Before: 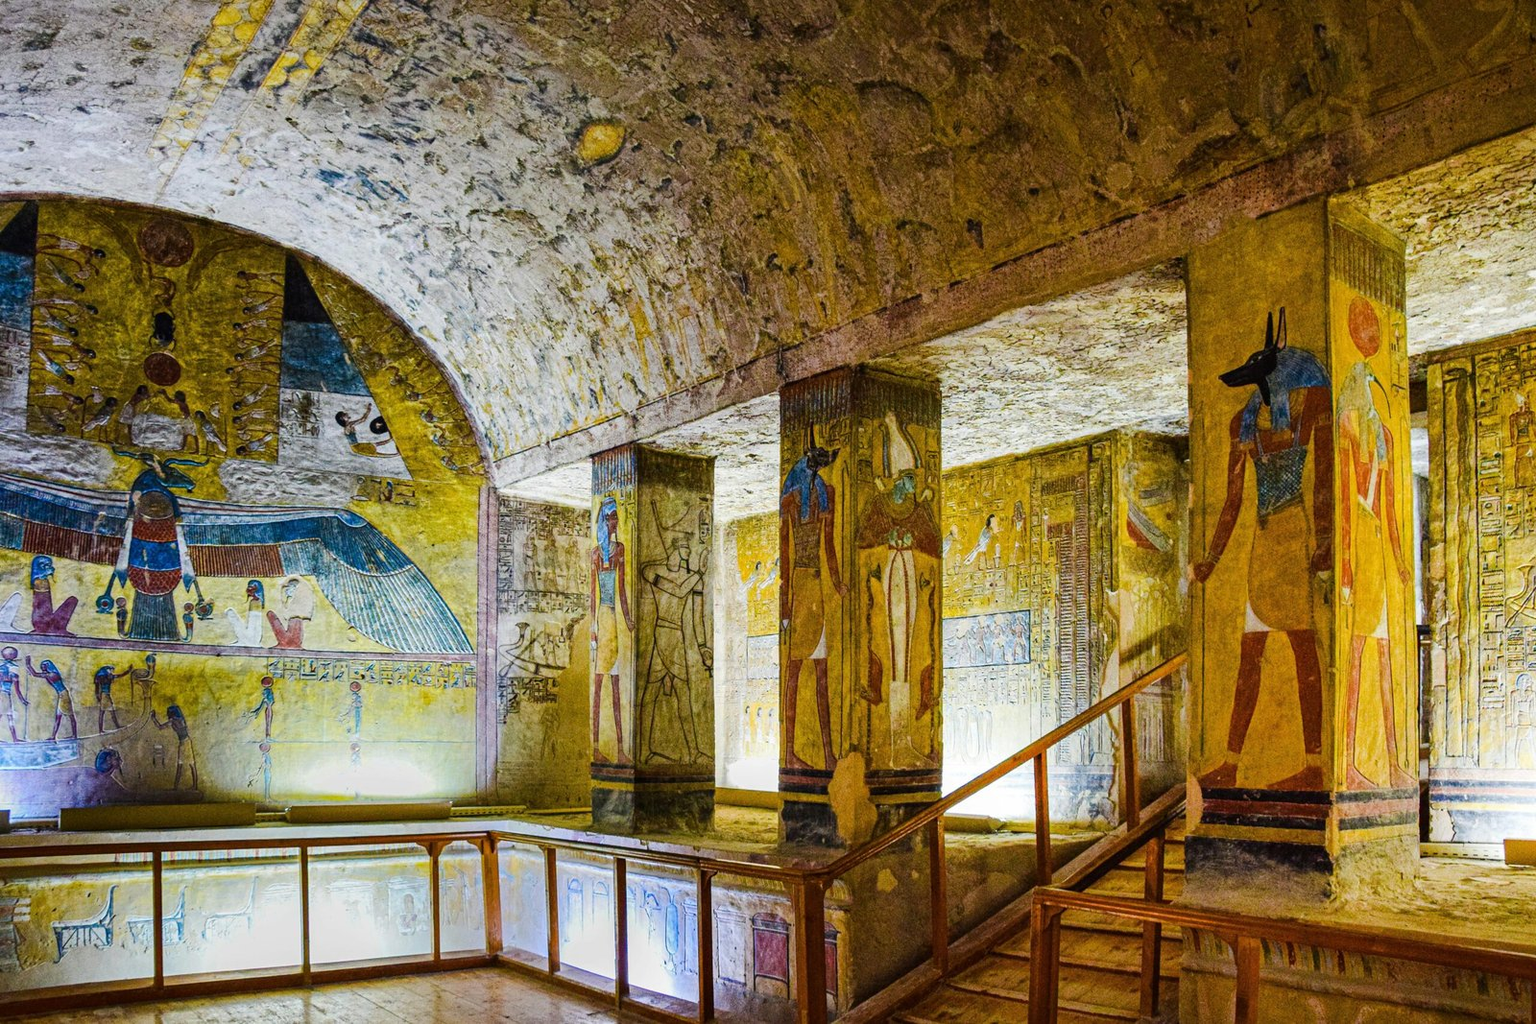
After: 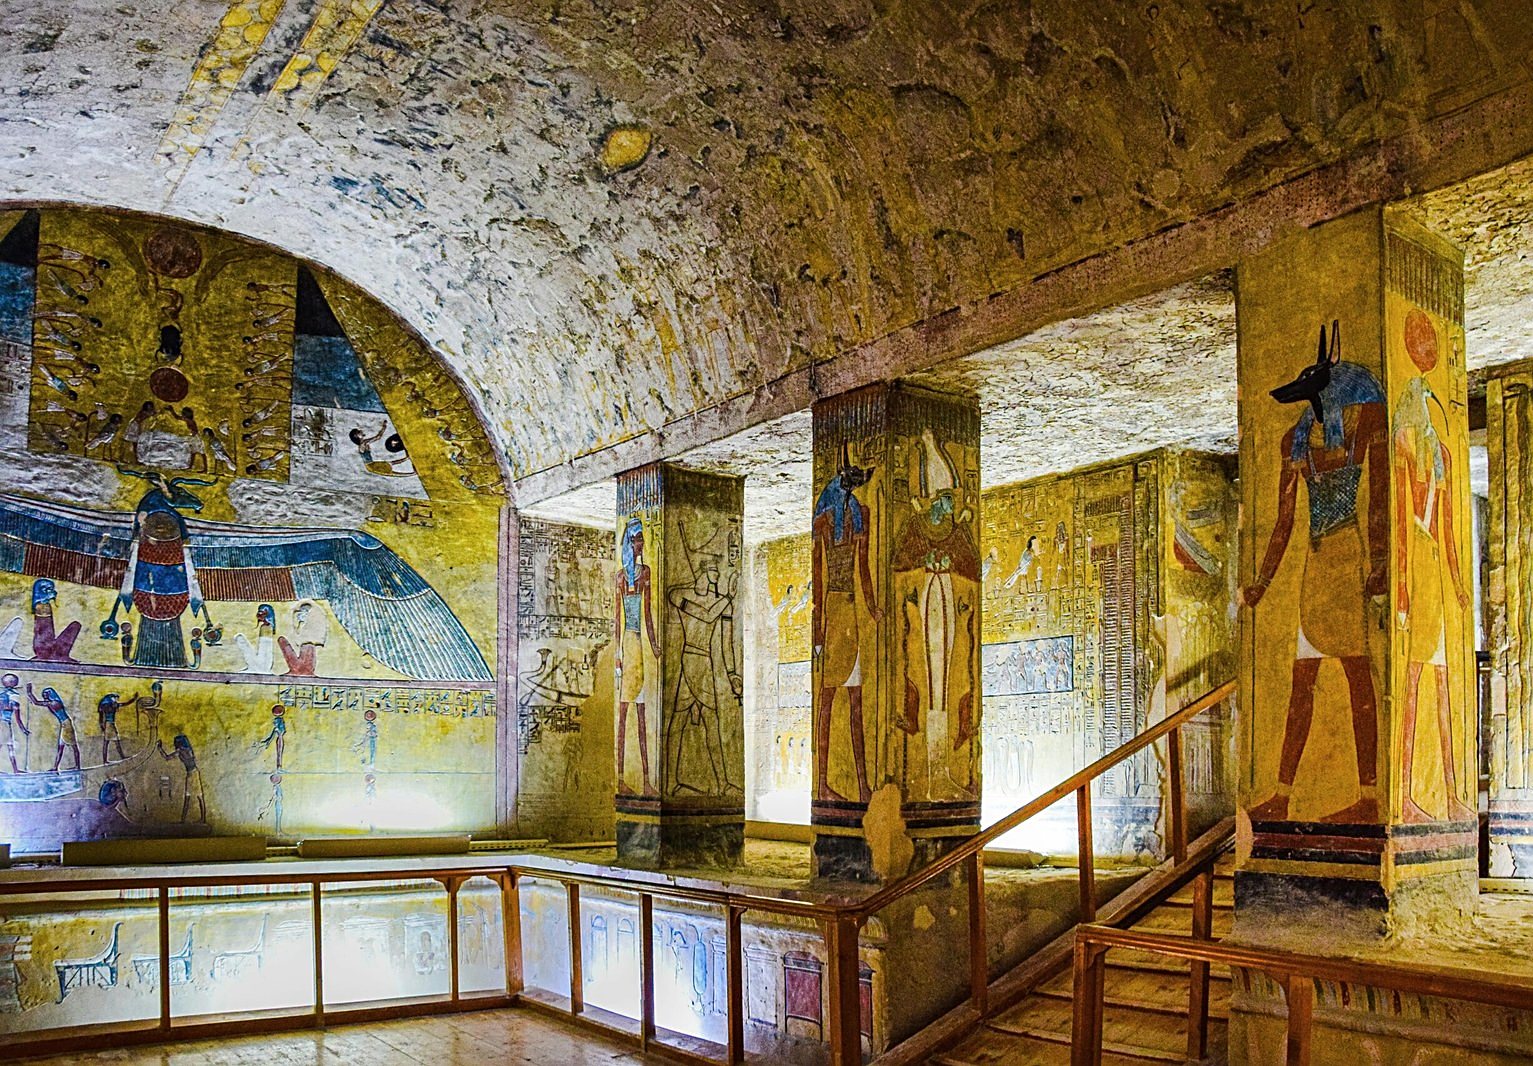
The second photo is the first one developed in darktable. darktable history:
sharpen: on, module defaults
crop: right 4.126%, bottom 0.031%
contrast brightness saturation: saturation -0.04
